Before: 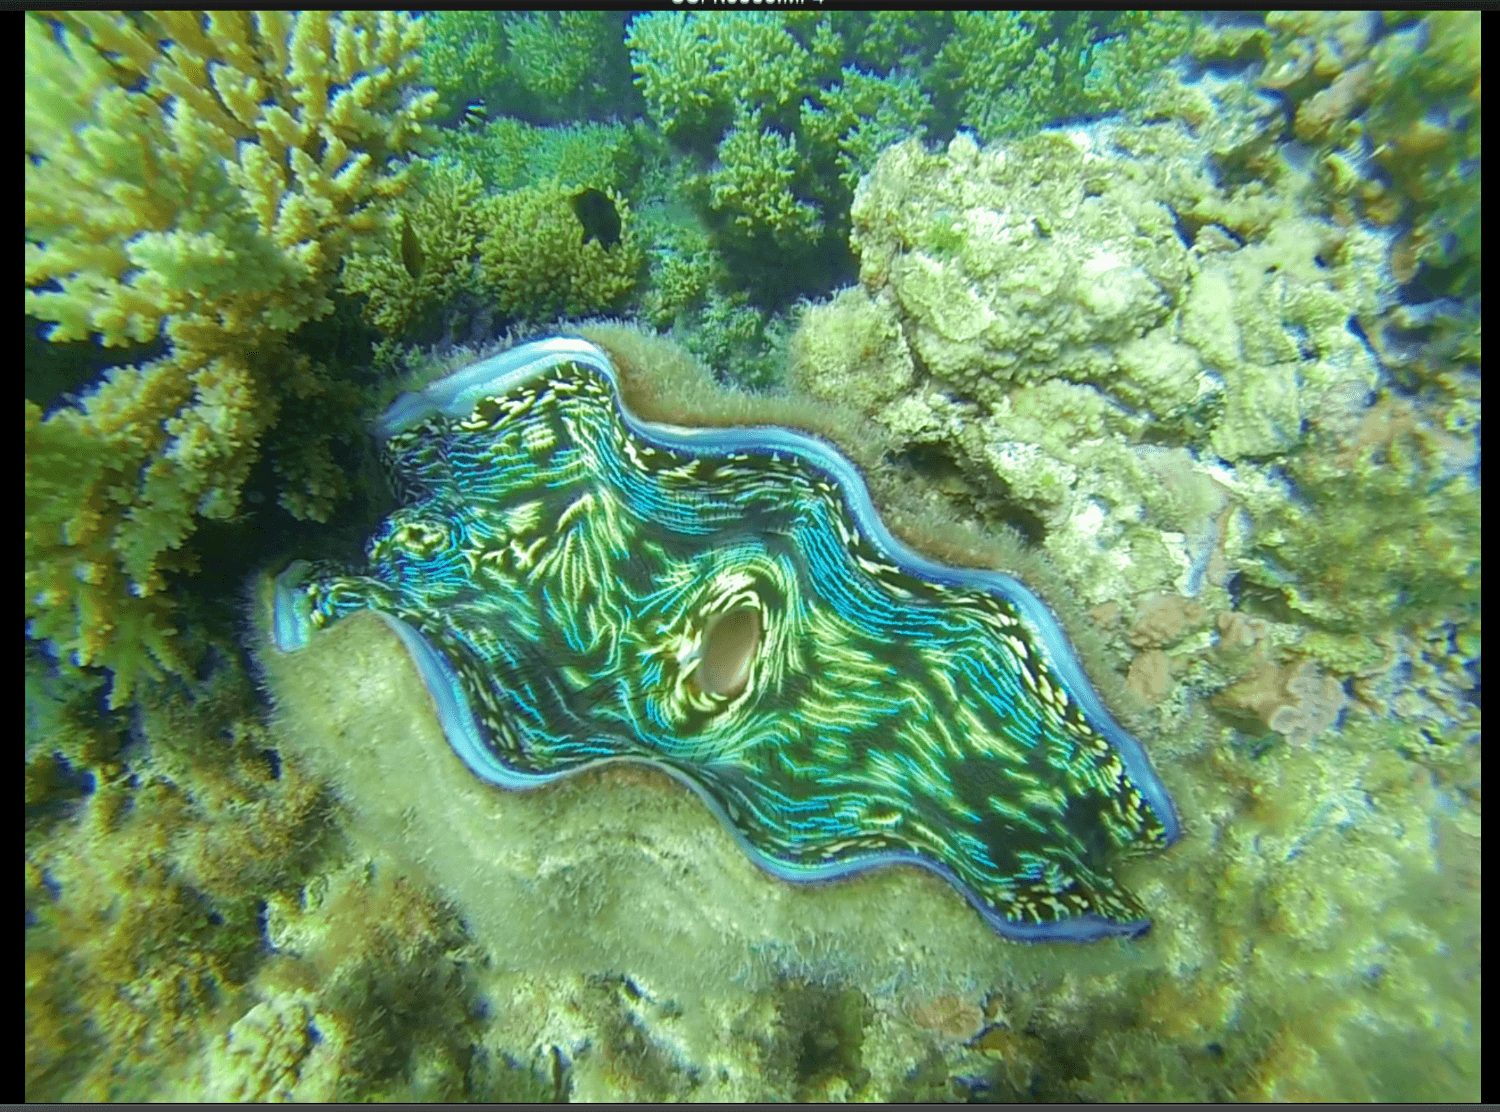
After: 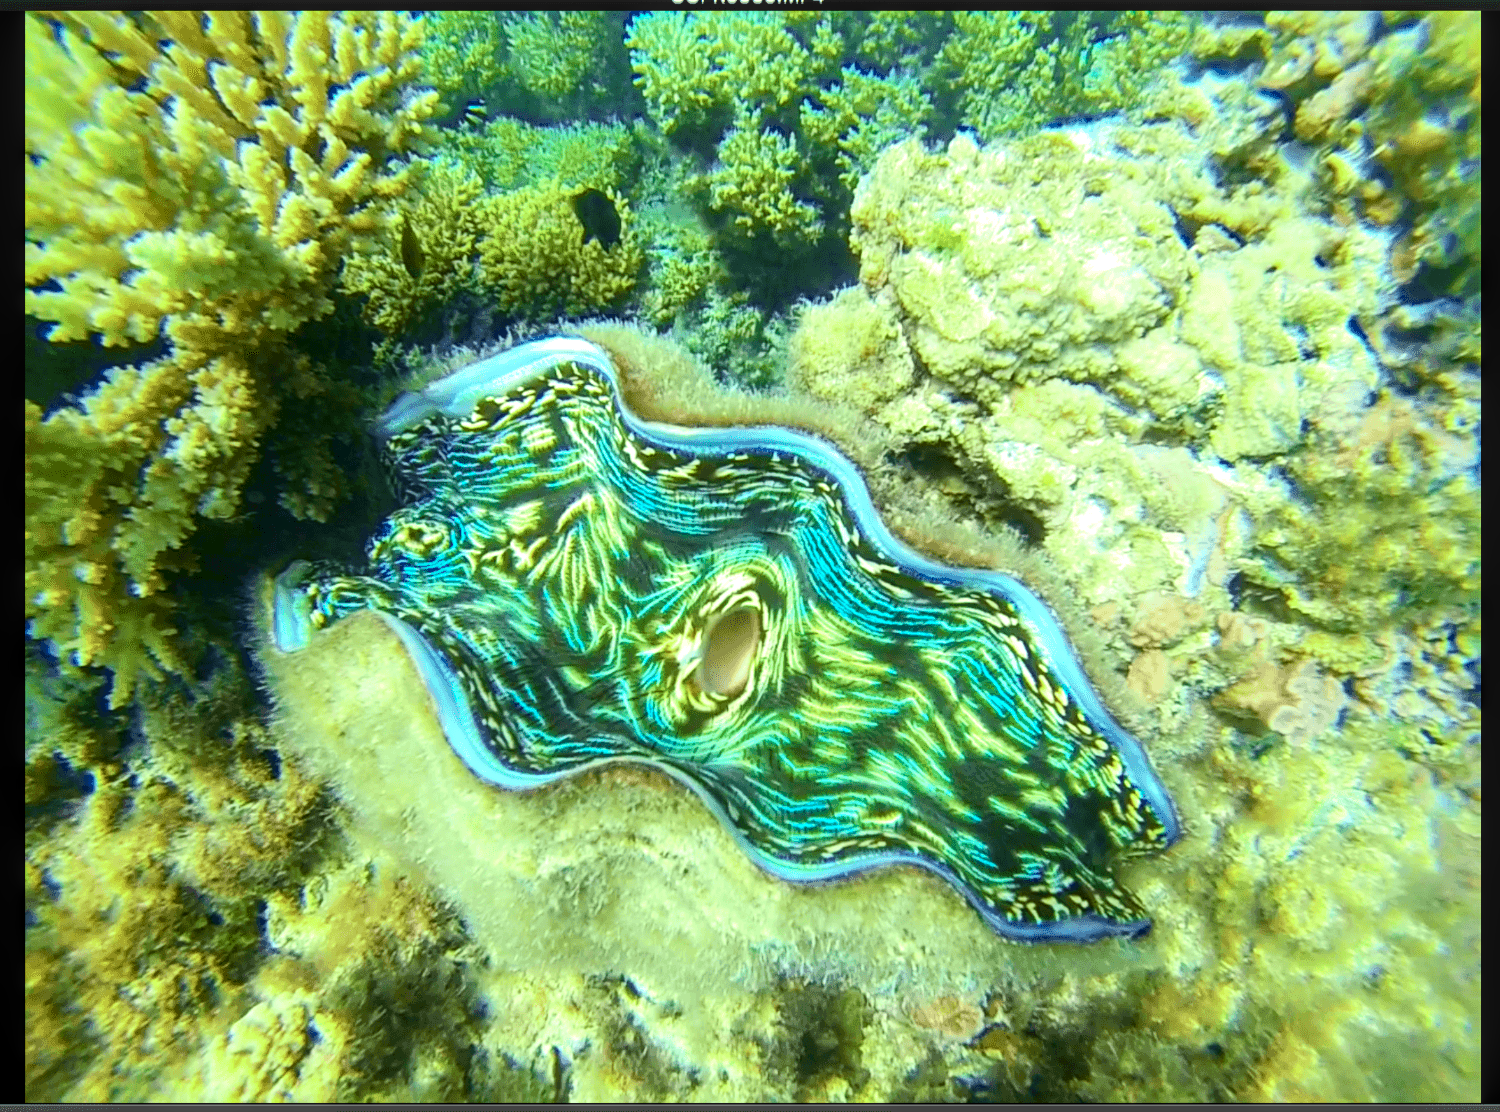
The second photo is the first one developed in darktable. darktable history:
contrast equalizer: y [[0.51, 0.537, 0.559, 0.574, 0.599, 0.618], [0.5 ×6], [0.5 ×6], [0 ×6], [0 ×6]], mix -0.317
exposure: exposure 0.378 EV, compensate highlight preservation false
color balance rgb: highlights gain › luminance 5.826%, highlights gain › chroma 2.512%, highlights gain › hue 88.76°, linear chroma grading › global chroma 8.959%, perceptual saturation grading › global saturation 48.885%, perceptual brilliance grading › highlights 2.854%
contrast brightness saturation: contrast 0.251, saturation -0.321
local contrast: on, module defaults
